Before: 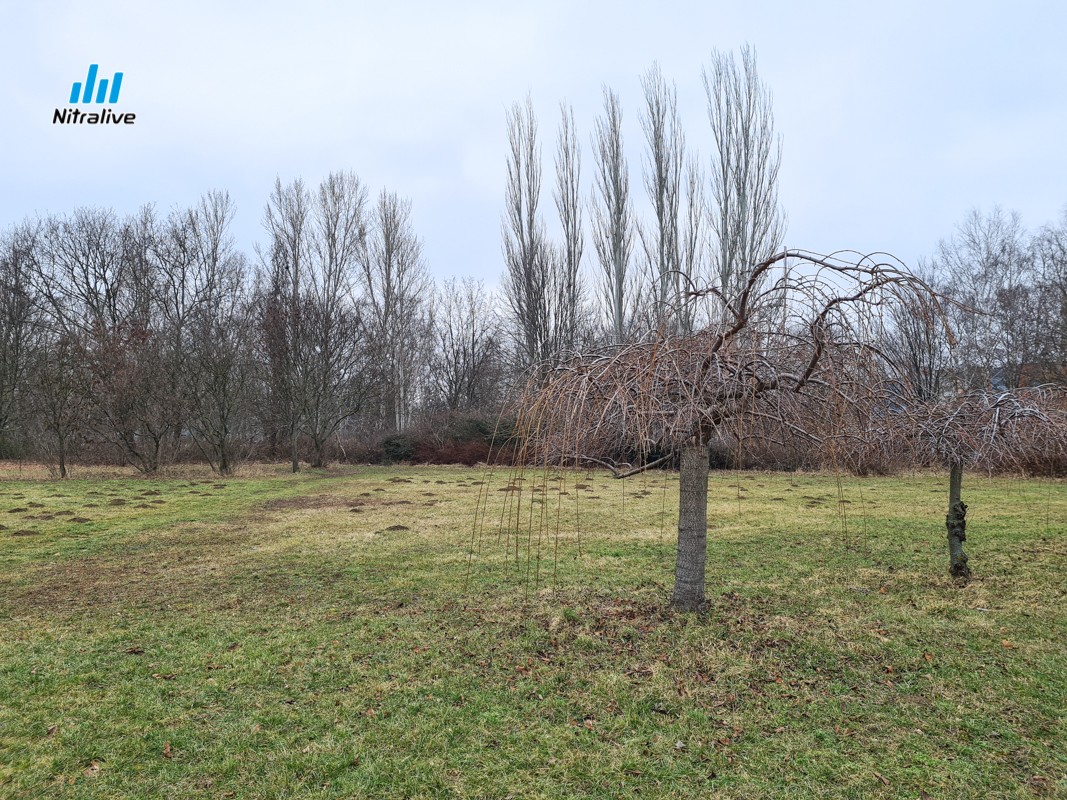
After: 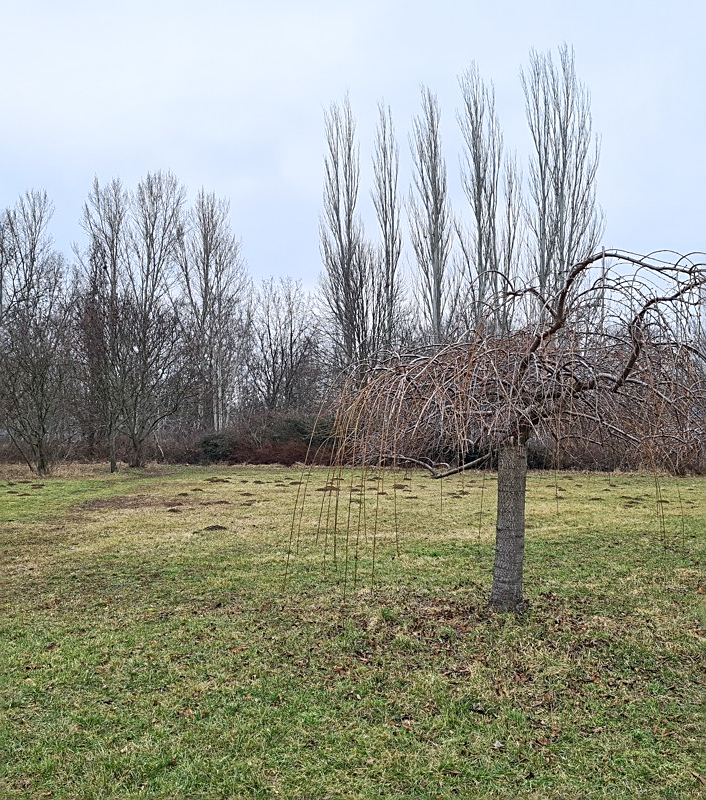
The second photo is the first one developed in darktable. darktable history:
crop: left 17.07%, right 16.721%
sharpen: on, module defaults
